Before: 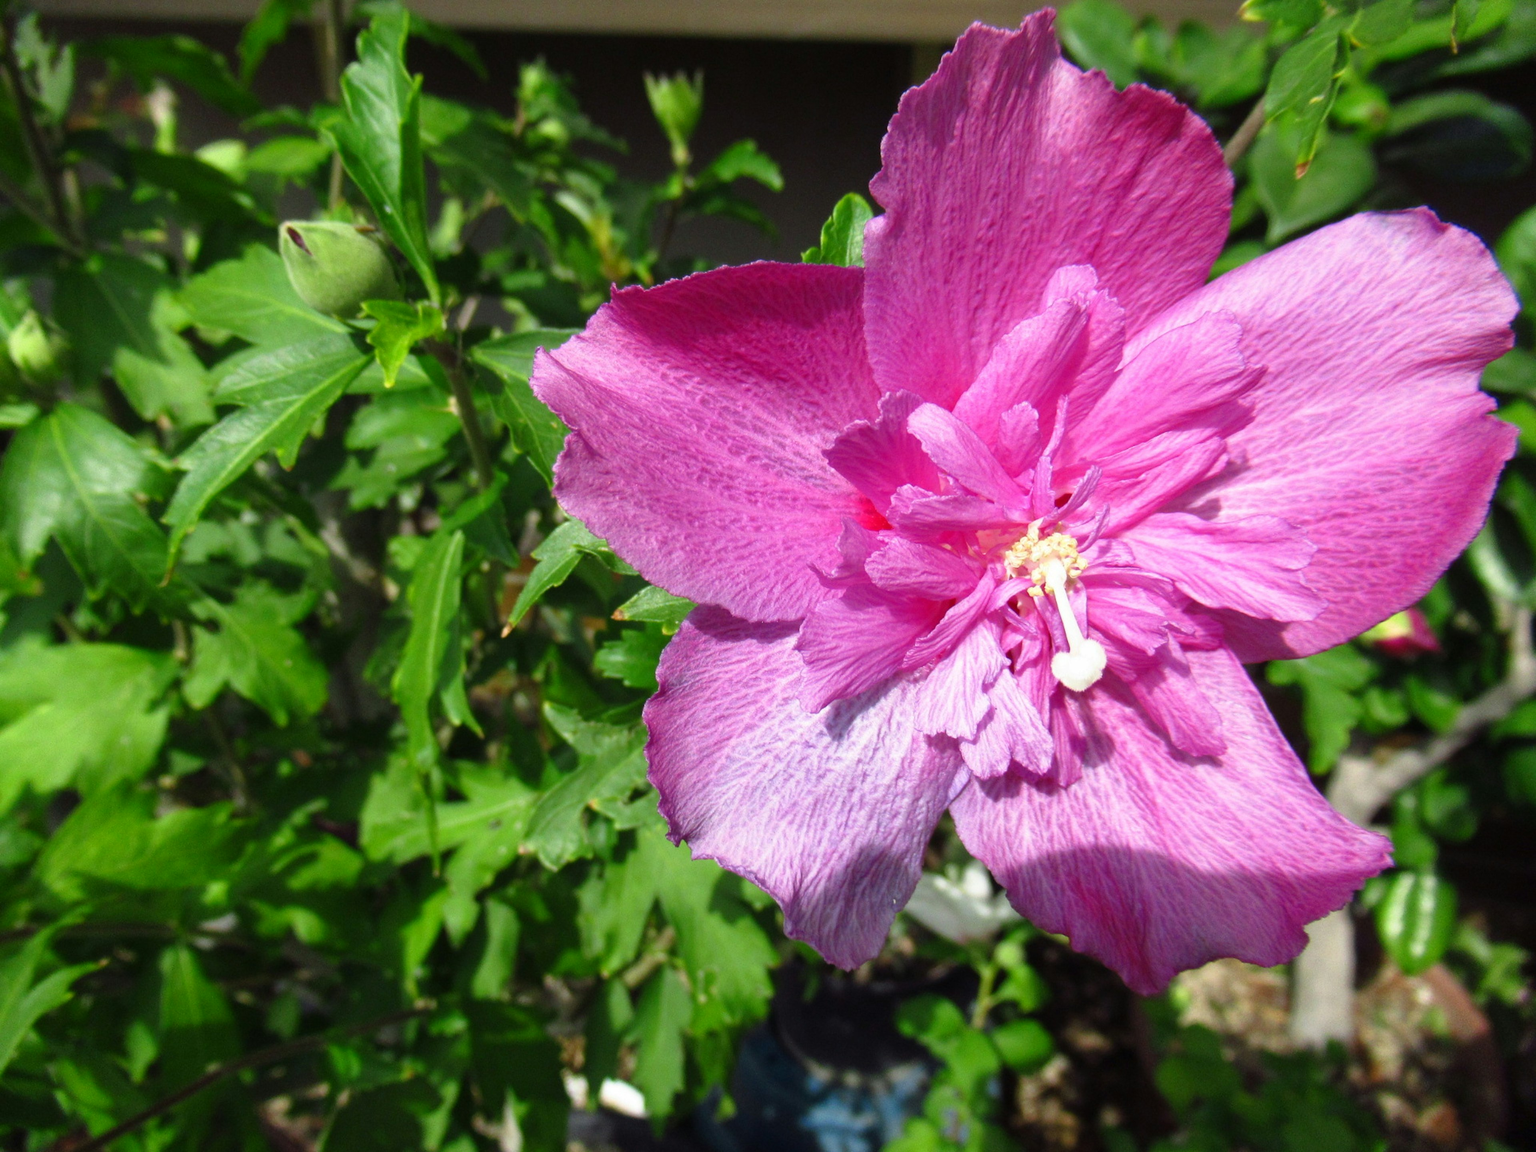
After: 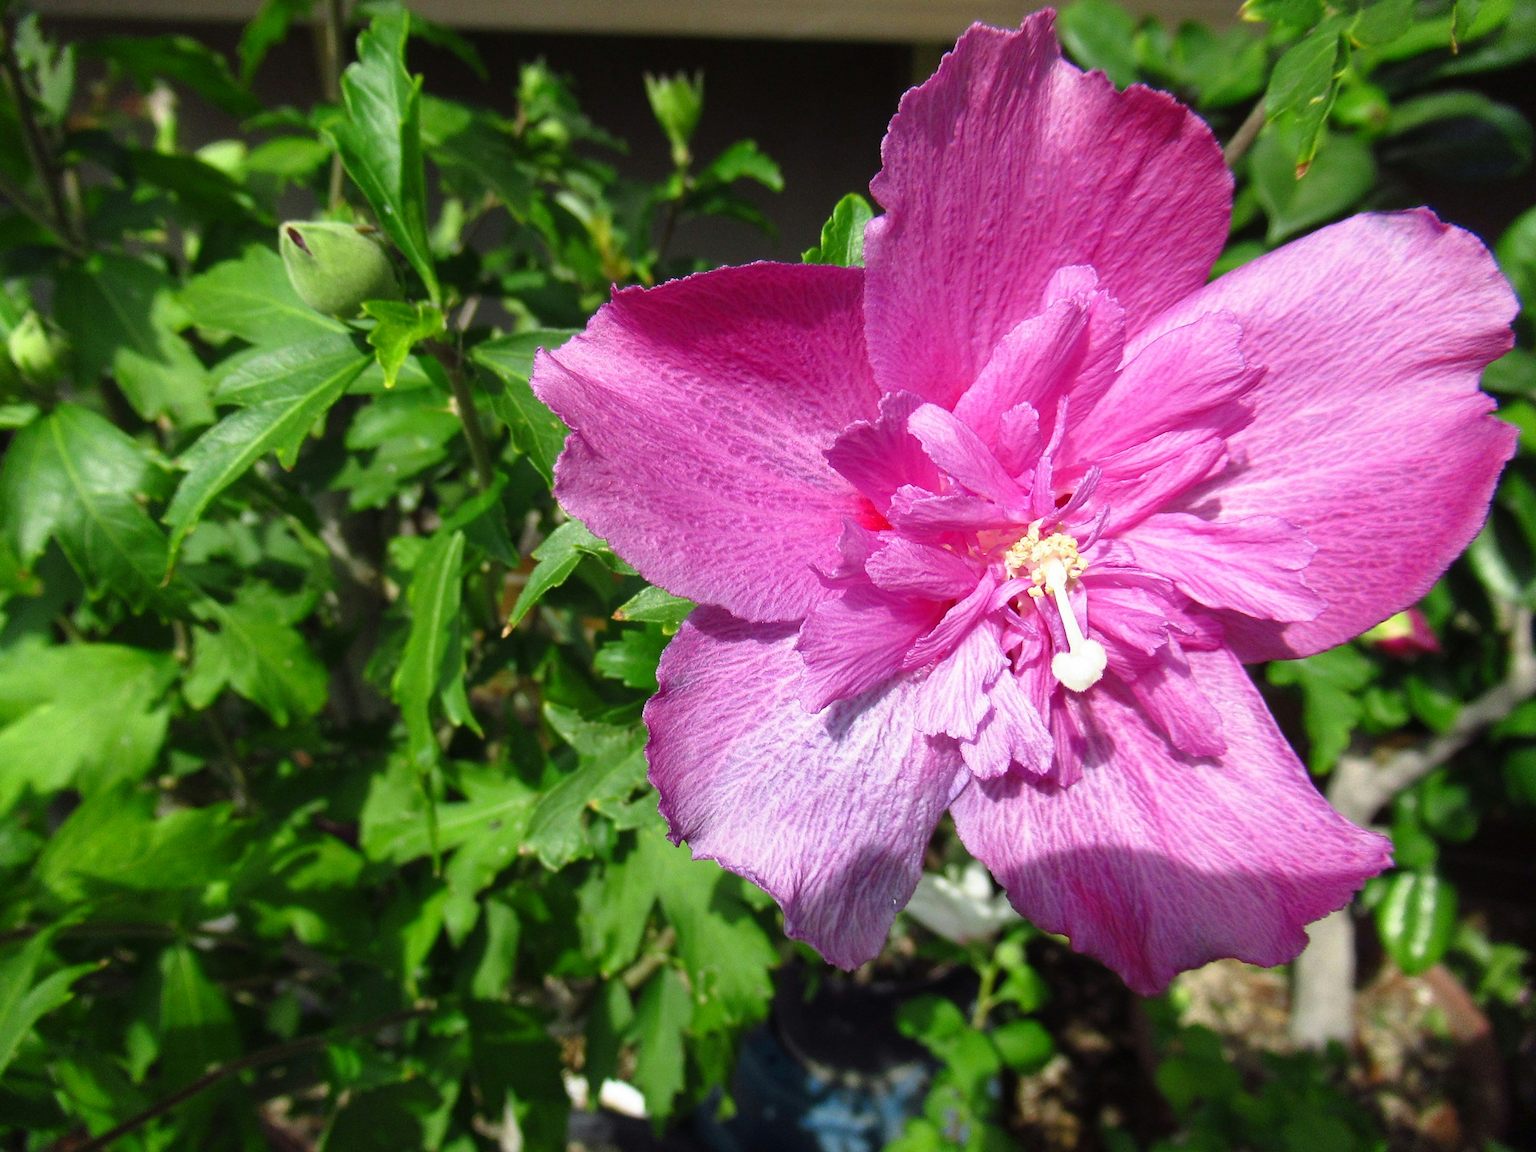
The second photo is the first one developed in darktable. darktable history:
white balance: red 1, blue 1
sharpen: radius 1.4, amount 1.25, threshold 0.7
